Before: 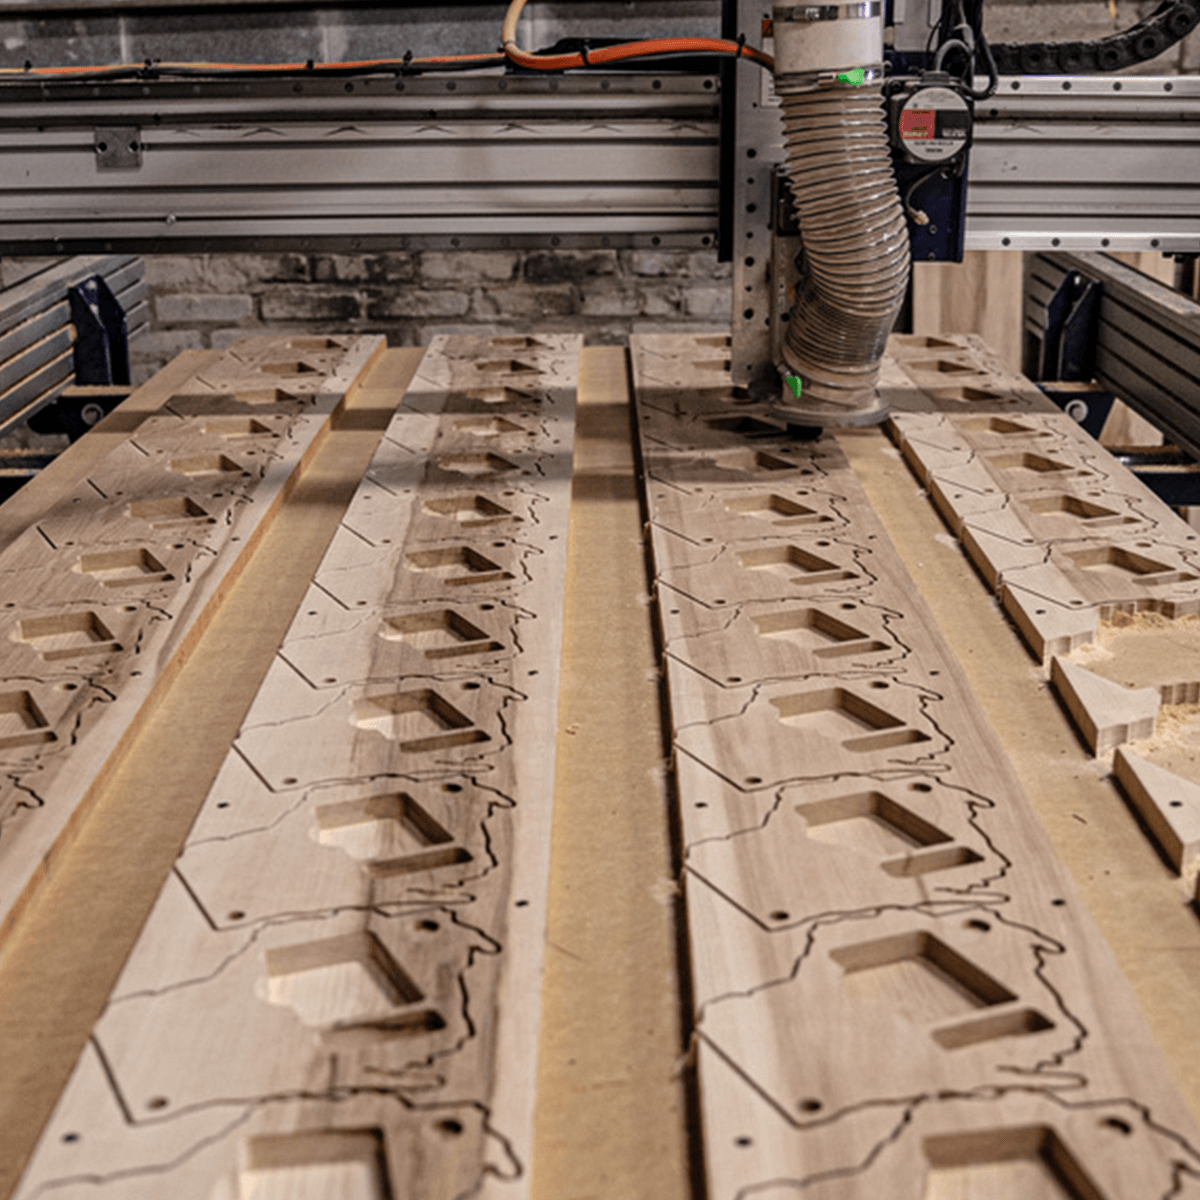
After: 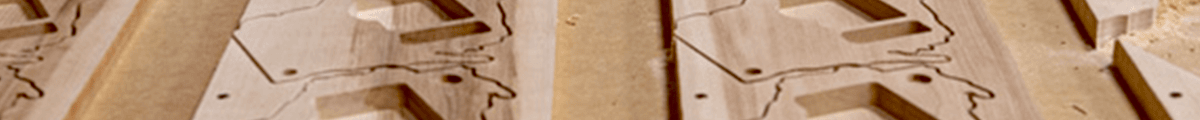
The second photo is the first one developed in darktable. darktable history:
crop and rotate: top 59.084%, bottom 30.916%
color balance: lift [1, 1.011, 0.999, 0.989], gamma [1.109, 1.045, 1.039, 0.955], gain [0.917, 0.936, 0.952, 1.064], contrast 2.32%, contrast fulcrum 19%, output saturation 101%
